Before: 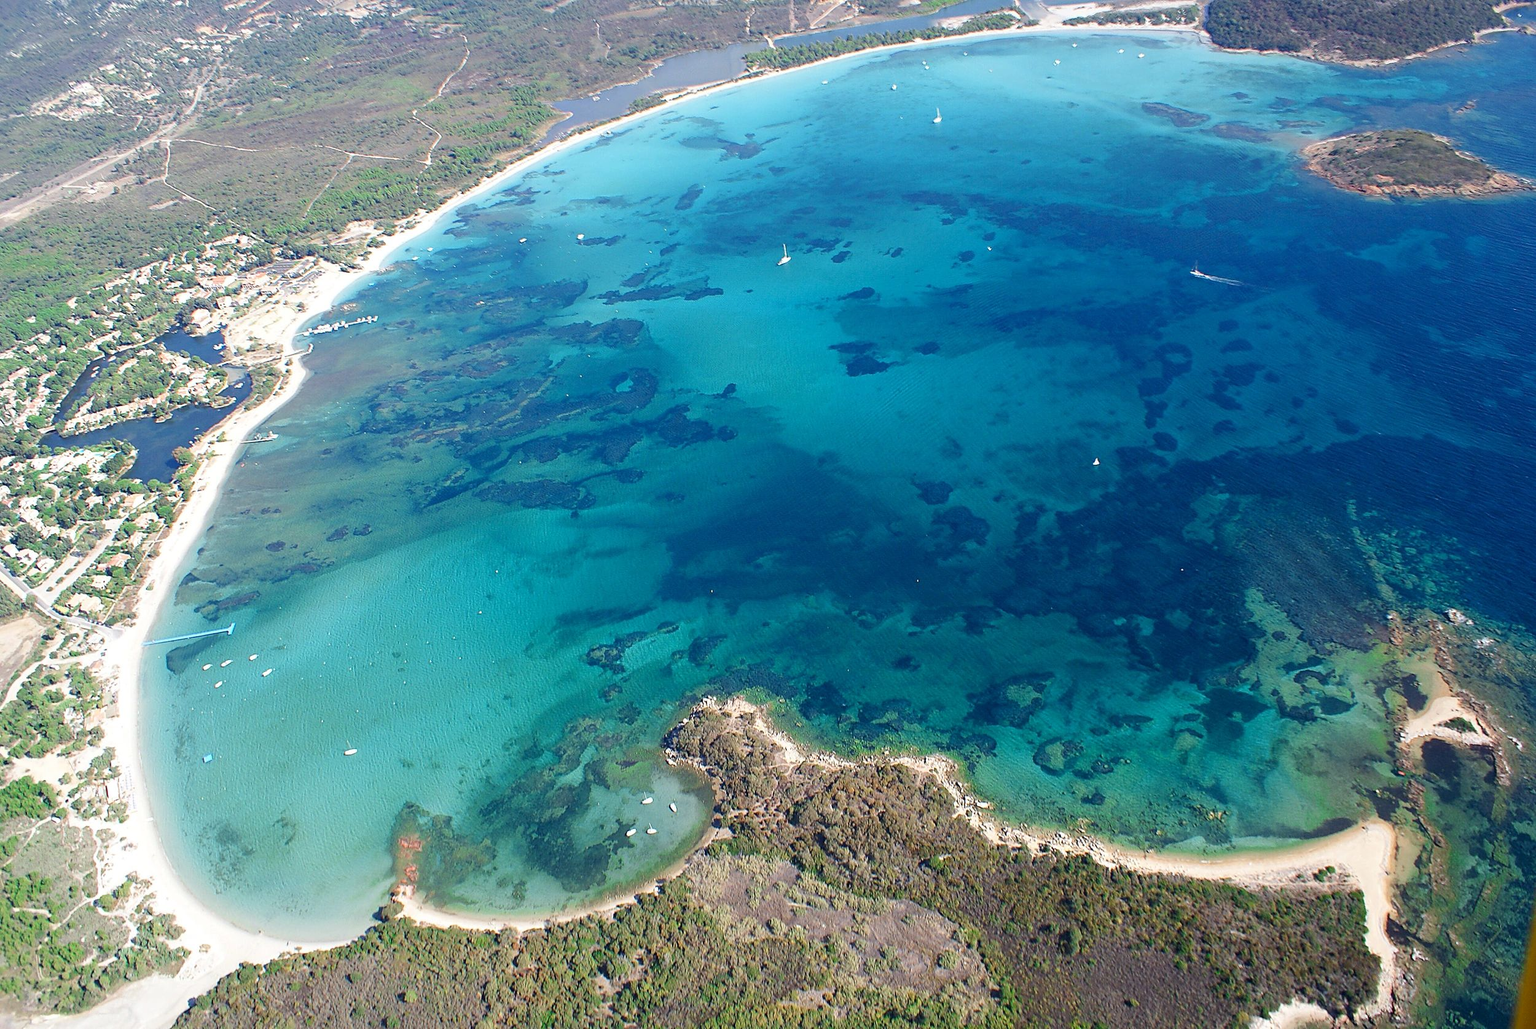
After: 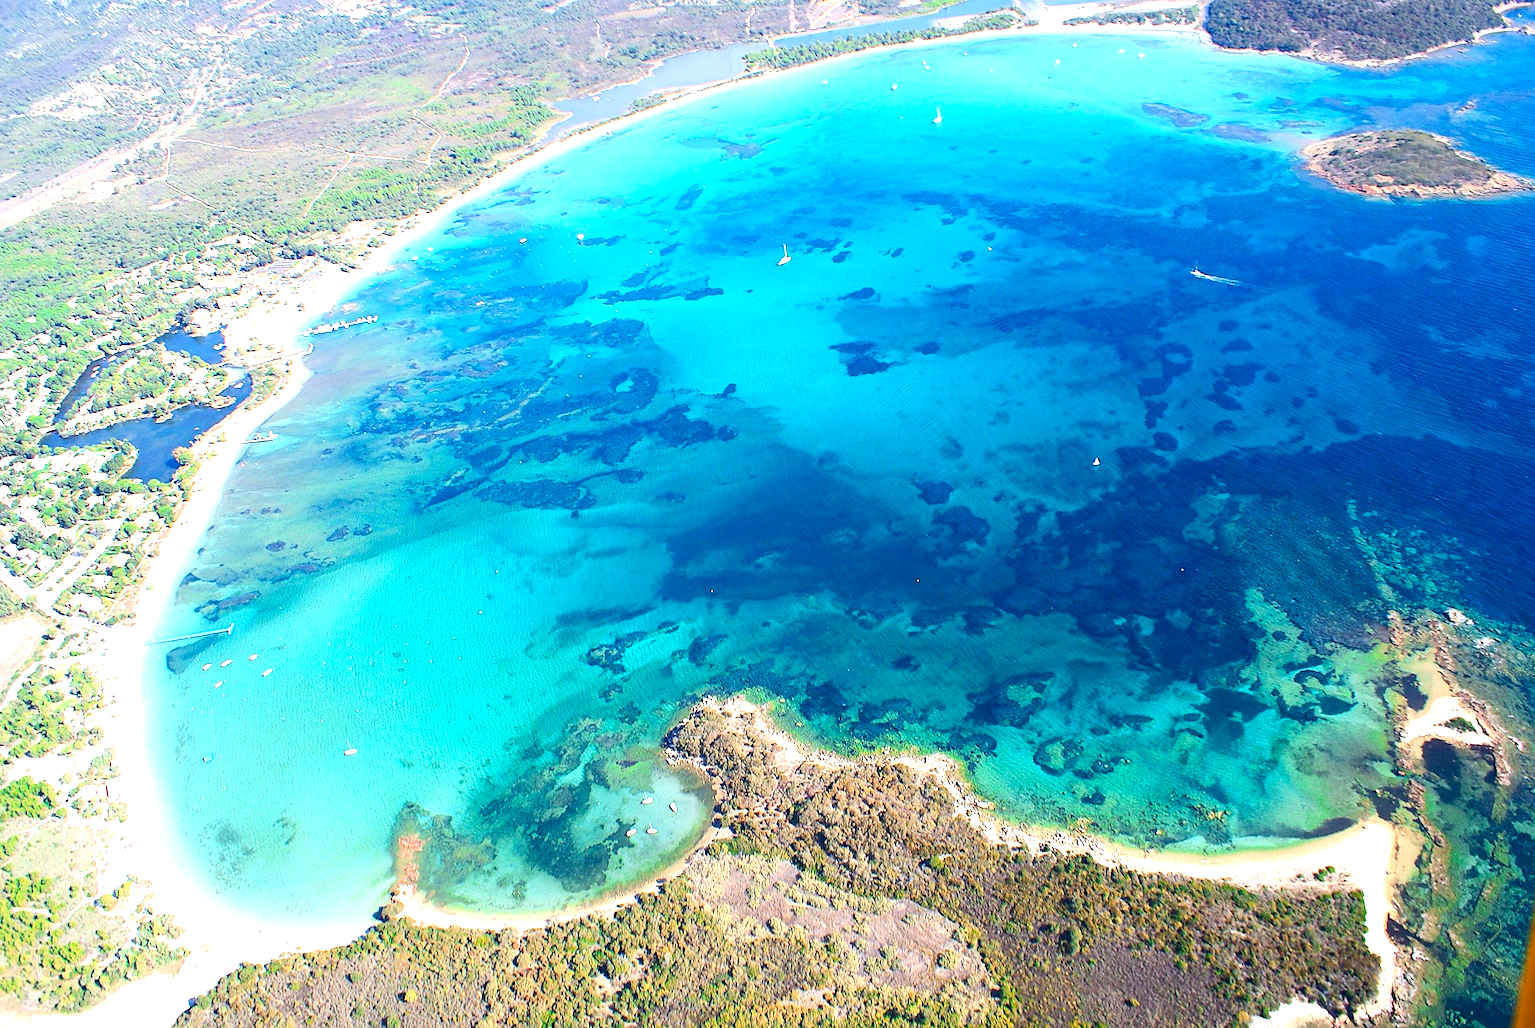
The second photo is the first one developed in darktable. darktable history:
color zones: curves: ch2 [(0, 0.5) (0.143, 0.5) (0.286, 0.416) (0.429, 0.5) (0.571, 0.5) (0.714, 0.5) (0.857, 0.5) (1, 0.5)]
color correction: saturation 0.98
exposure: exposure 0.921 EV, compensate highlight preservation false
contrast brightness saturation: contrast 0.18, saturation 0.3
